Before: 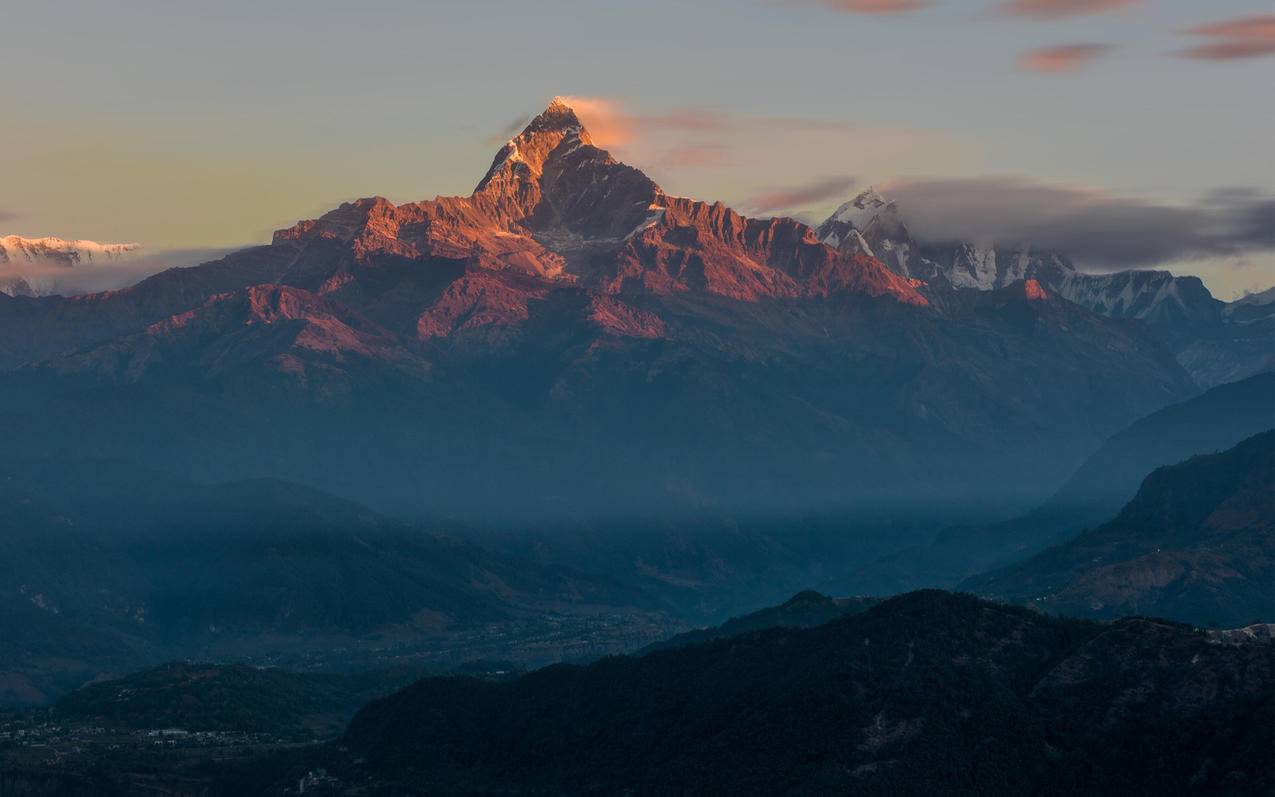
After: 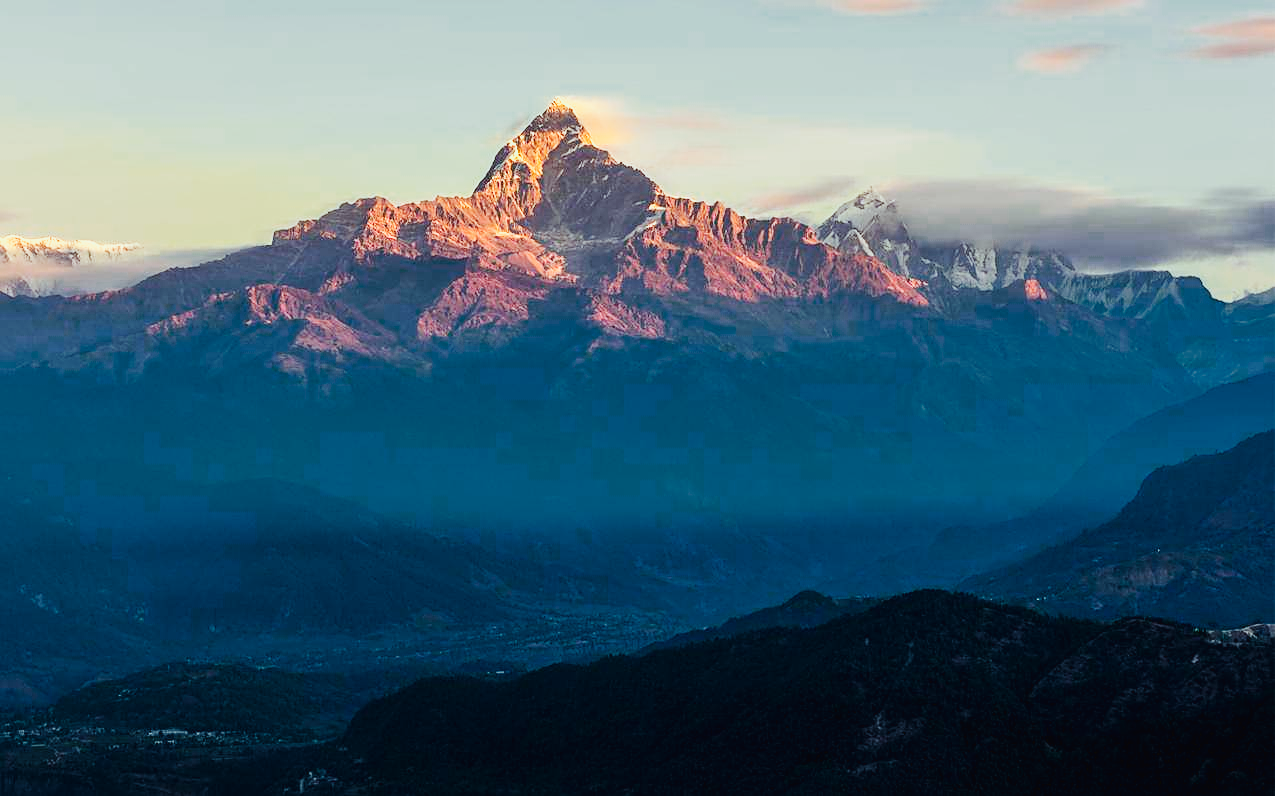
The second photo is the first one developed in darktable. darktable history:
tone equalizer: on, module defaults
color zones: curves: ch0 [(0.25, 0.5) (0.636, 0.25) (0.75, 0.5)]
contrast brightness saturation: saturation -0.05
crop: bottom 0.071%
base curve: curves: ch0 [(0, 0.003) (0.001, 0.002) (0.006, 0.004) (0.02, 0.022) (0.048, 0.086) (0.094, 0.234) (0.162, 0.431) (0.258, 0.629) (0.385, 0.8) (0.548, 0.918) (0.751, 0.988) (1, 1)], preserve colors none
sharpen: on, module defaults
color correction: highlights a* -6.69, highlights b* 0.49
